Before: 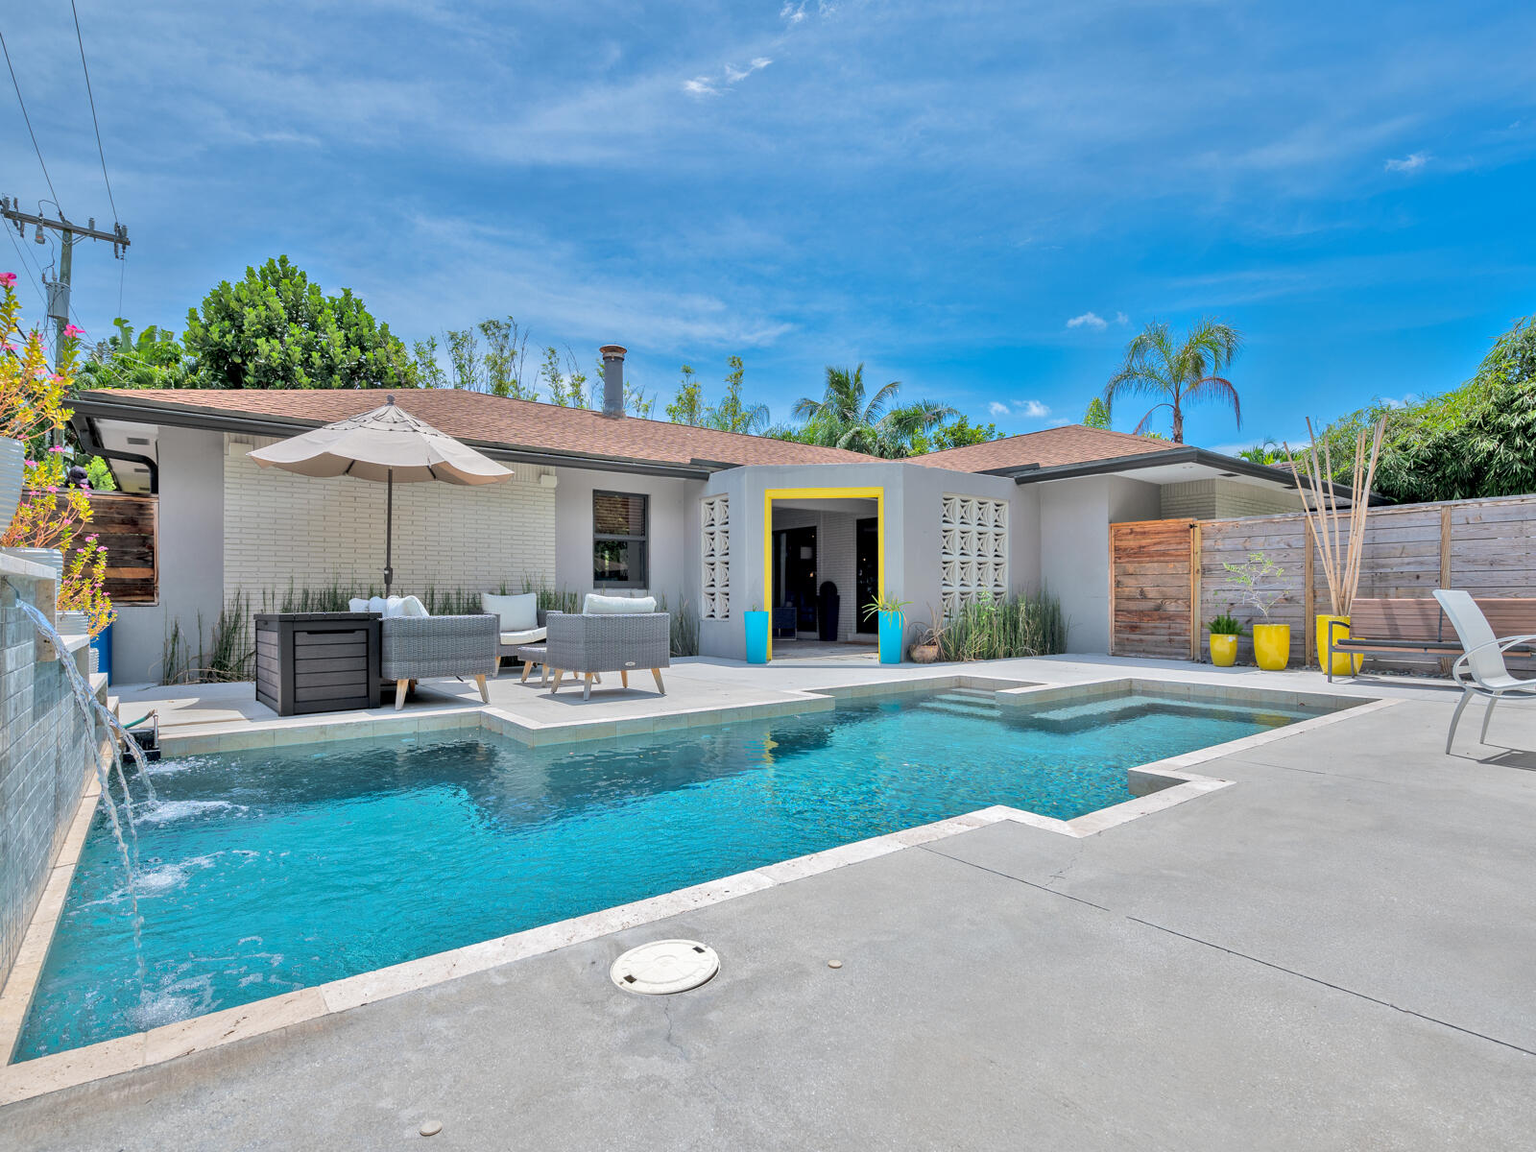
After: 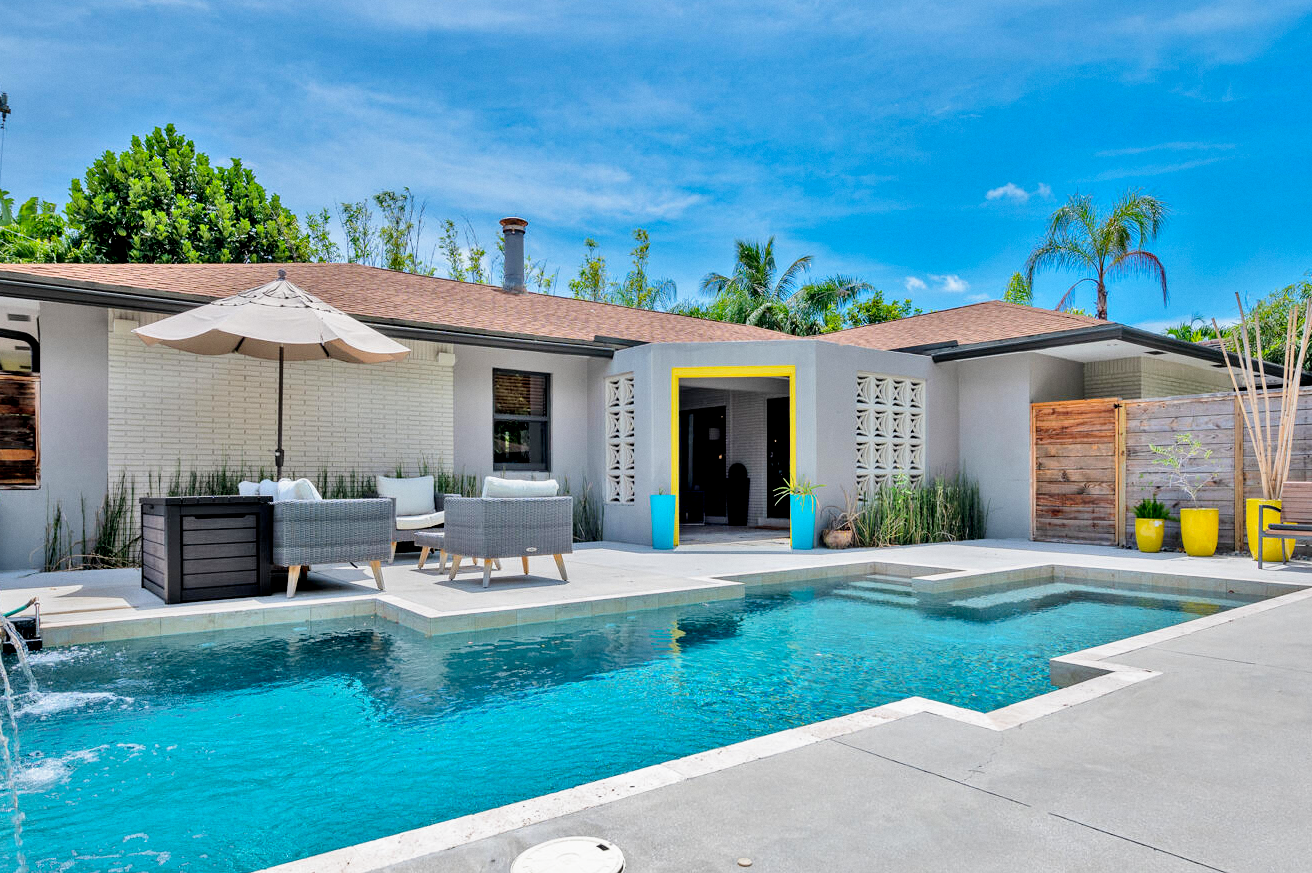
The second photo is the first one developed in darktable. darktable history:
crop: left 7.856%, top 11.836%, right 10.12%, bottom 15.387%
grain: coarseness 0.09 ISO, strength 10%
filmic rgb: black relative exposure -6.3 EV, white relative exposure 2.8 EV, threshold 3 EV, target black luminance 0%, hardness 4.6, latitude 67.35%, contrast 1.292, shadows ↔ highlights balance -3.5%, preserve chrominance no, color science v4 (2020), contrast in shadows soft, enable highlight reconstruction true
